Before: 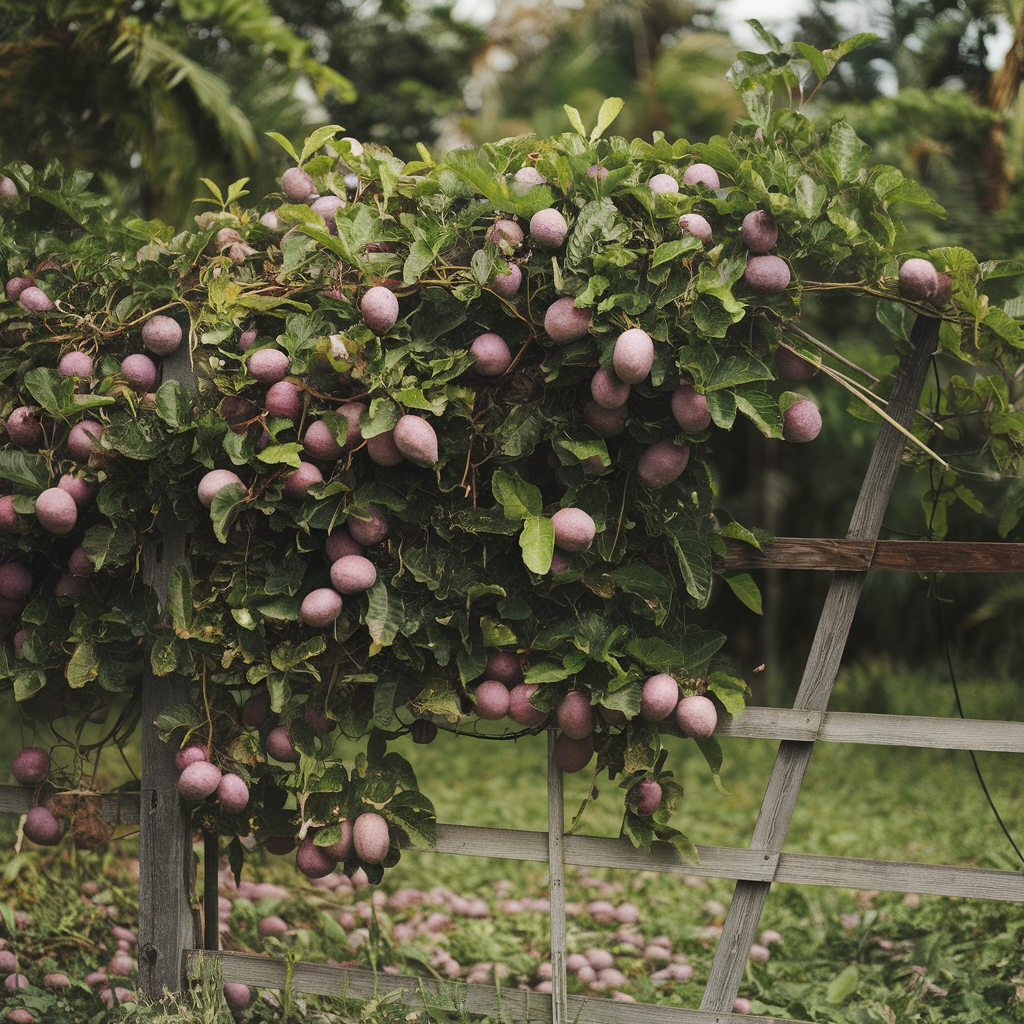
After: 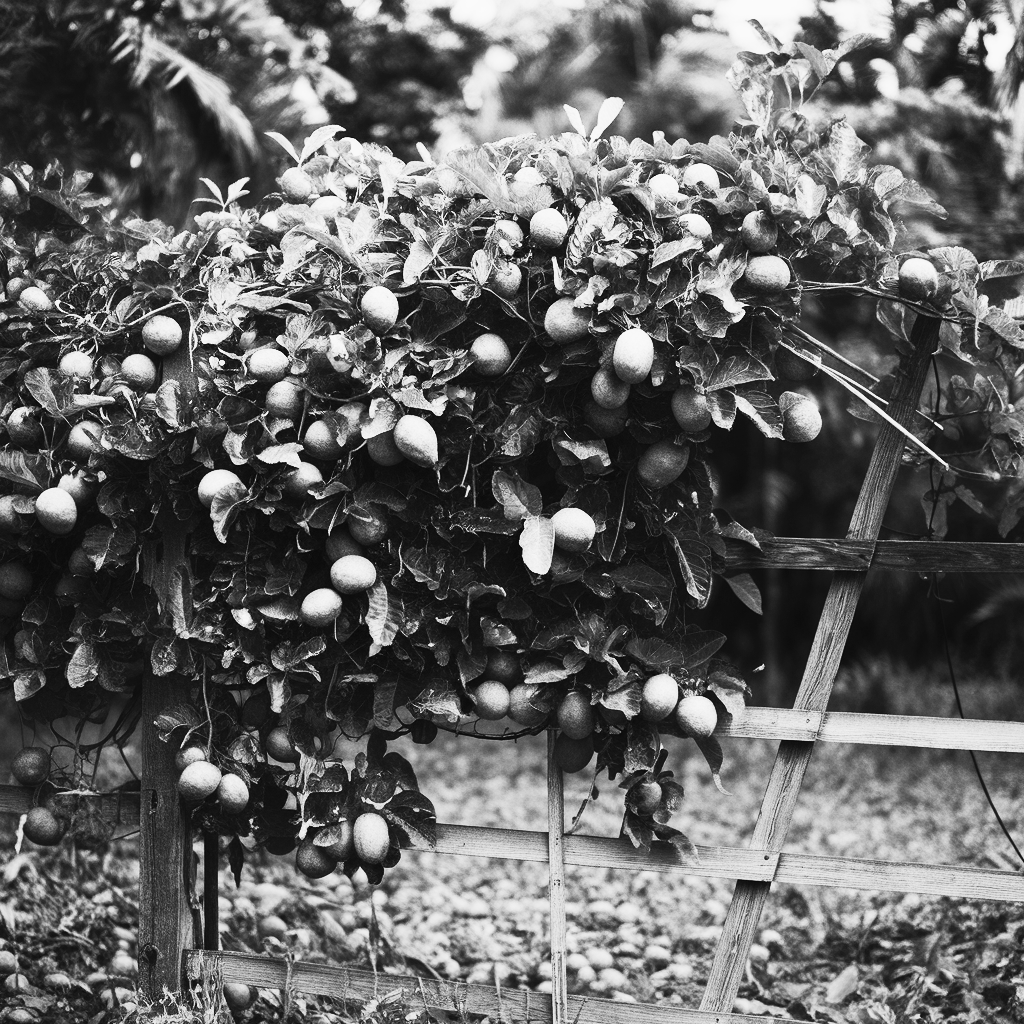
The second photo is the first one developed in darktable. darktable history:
tone equalizer: -8 EV -0.417 EV, -7 EV -0.389 EV, -6 EV -0.333 EV, -5 EV -0.222 EV, -3 EV 0.222 EV, -2 EV 0.333 EV, -1 EV 0.389 EV, +0 EV 0.417 EV, edges refinement/feathering 500, mask exposure compensation -1.57 EV, preserve details no
contrast brightness saturation: contrast 0.53, brightness 0.47, saturation -1
graduated density: rotation -180°, offset 27.42
filmic rgb: black relative exposure -7.65 EV, white relative exposure 4.56 EV, hardness 3.61
